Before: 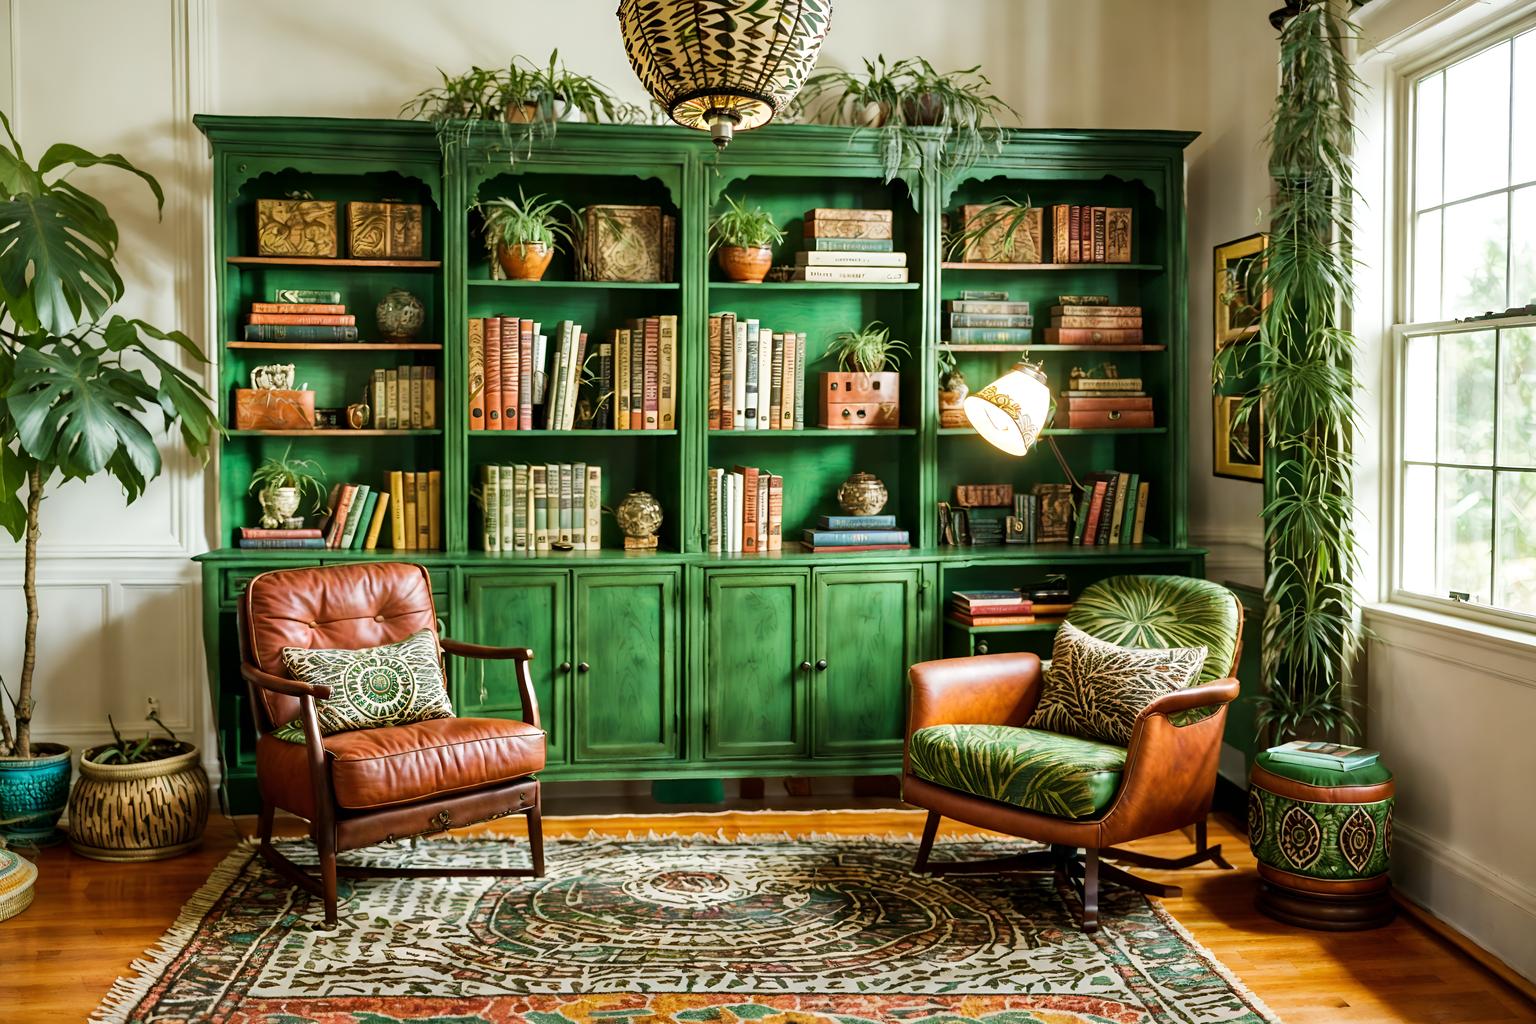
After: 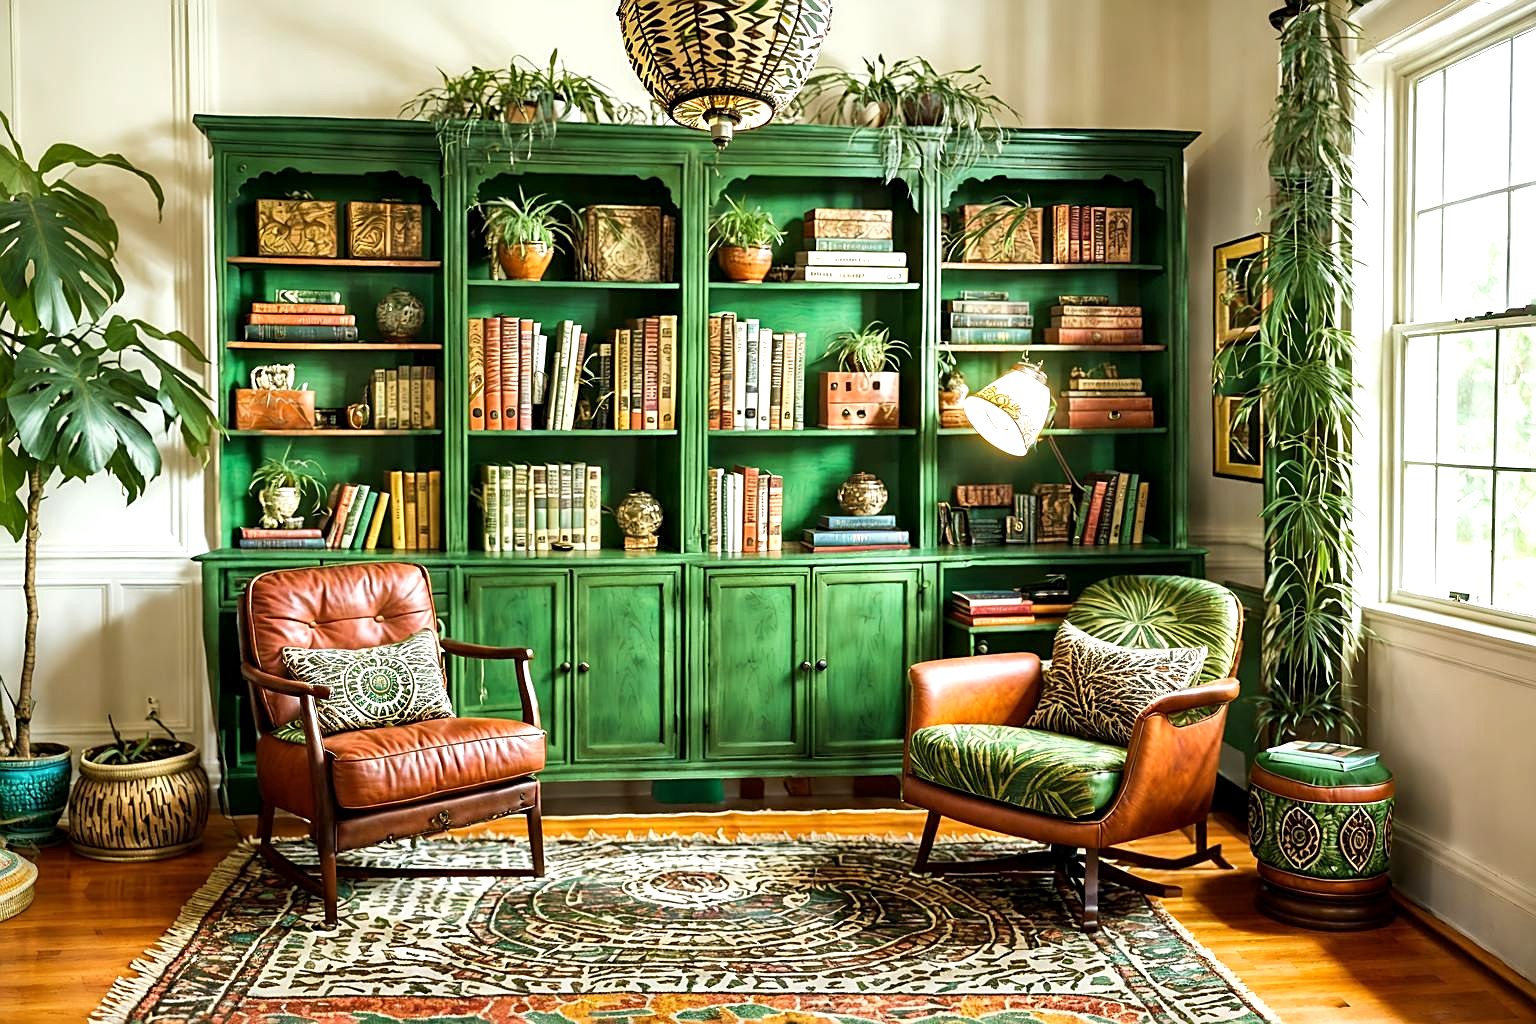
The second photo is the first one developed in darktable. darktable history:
sharpen: on, module defaults
exposure: black level correction 0.001, exposure 0.499 EV, compensate exposure bias true, compensate highlight preservation false
